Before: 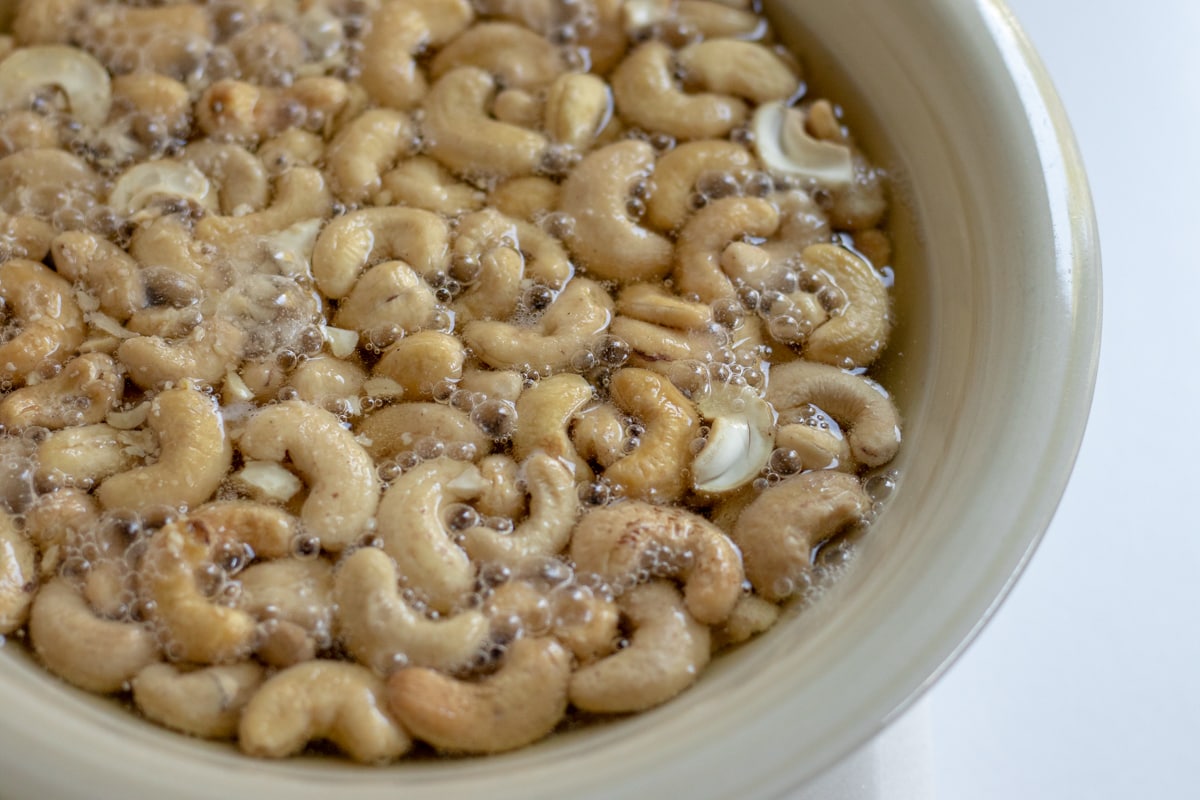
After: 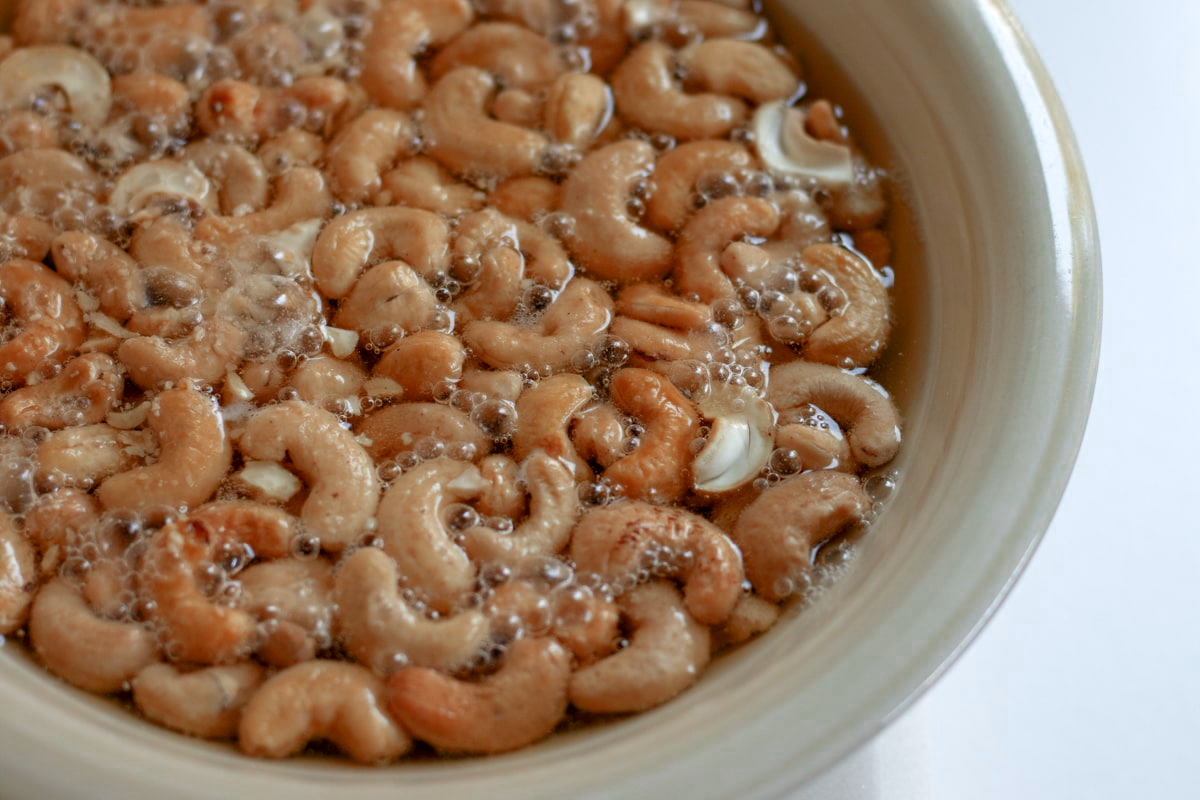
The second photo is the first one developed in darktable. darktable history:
color zones: curves: ch0 [(0, 0.299) (0.25, 0.383) (0.456, 0.352) (0.736, 0.571)]; ch1 [(0, 0.63) (0.151, 0.568) (0.254, 0.416) (0.47, 0.558) (0.732, 0.37) (0.909, 0.492)]; ch2 [(0.004, 0.604) (0.158, 0.443) (0.257, 0.403) (0.761, 0.468)]
color balance rgb: perceptual saturation grading › global saturation 30%, global vibrance 10%
